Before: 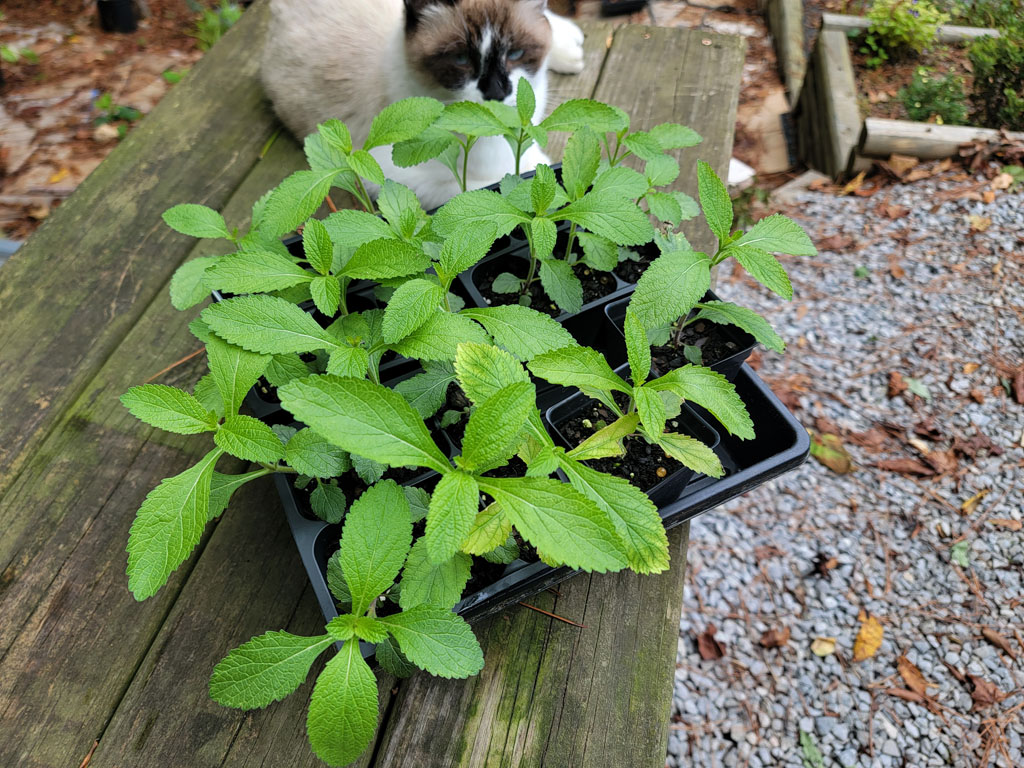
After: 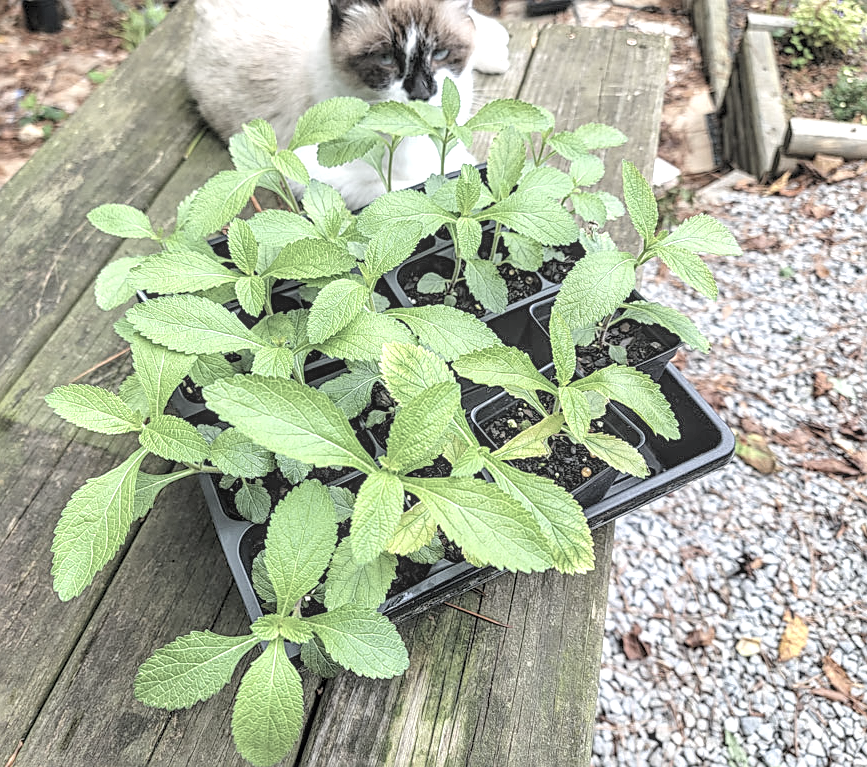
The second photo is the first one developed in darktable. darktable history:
crop: left 7.399%, right 7.844%
contrast brightness saturation: brightness 0.185, saturation -0.504
sharpen: on, module defaults
local contrast: highlights 2%, shadows 2%, detail 134%
exposure: black level correction 0, exposure 0.899 EV, compensate highlight preservation false
